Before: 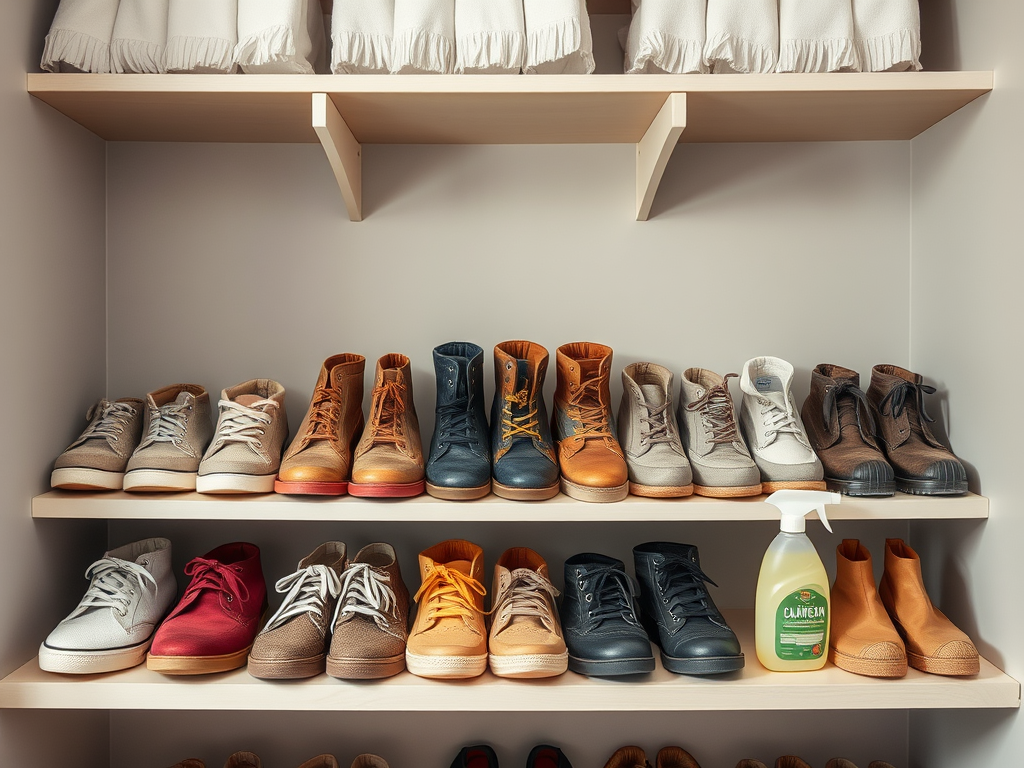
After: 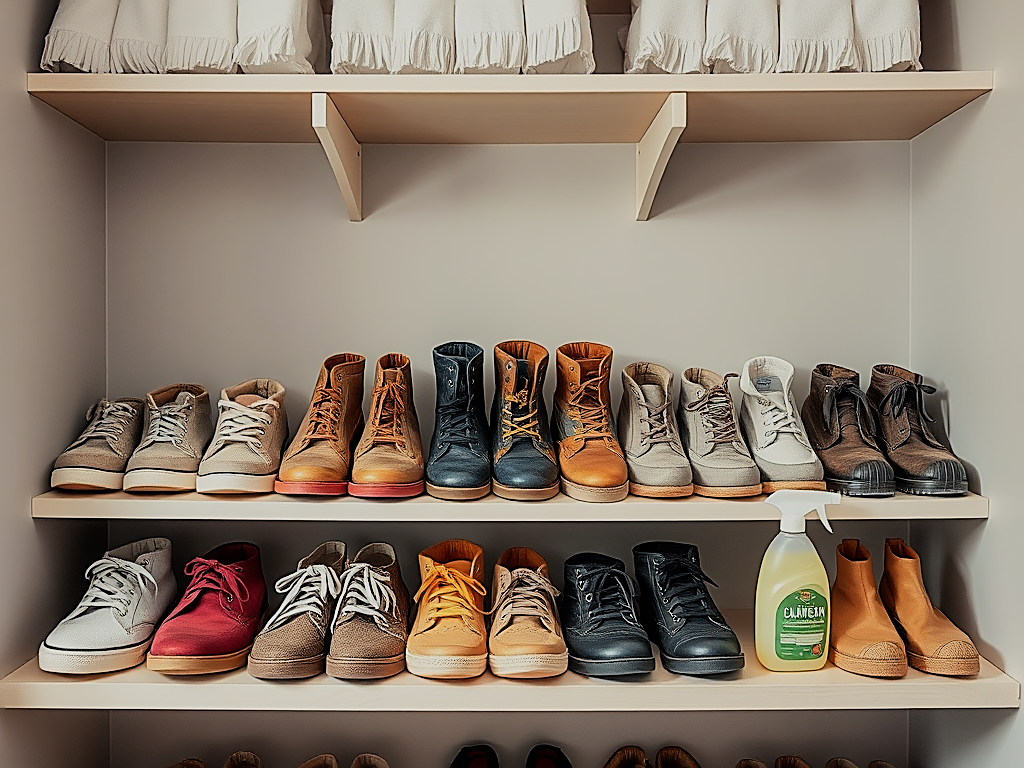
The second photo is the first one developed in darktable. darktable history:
filmic rgb: black relative exposure -7.65 EV, white relative exposure 4.56 EV, hardness 3.61, color science v6 (2022)
sharpen: radius 1.685, amount 1.294
